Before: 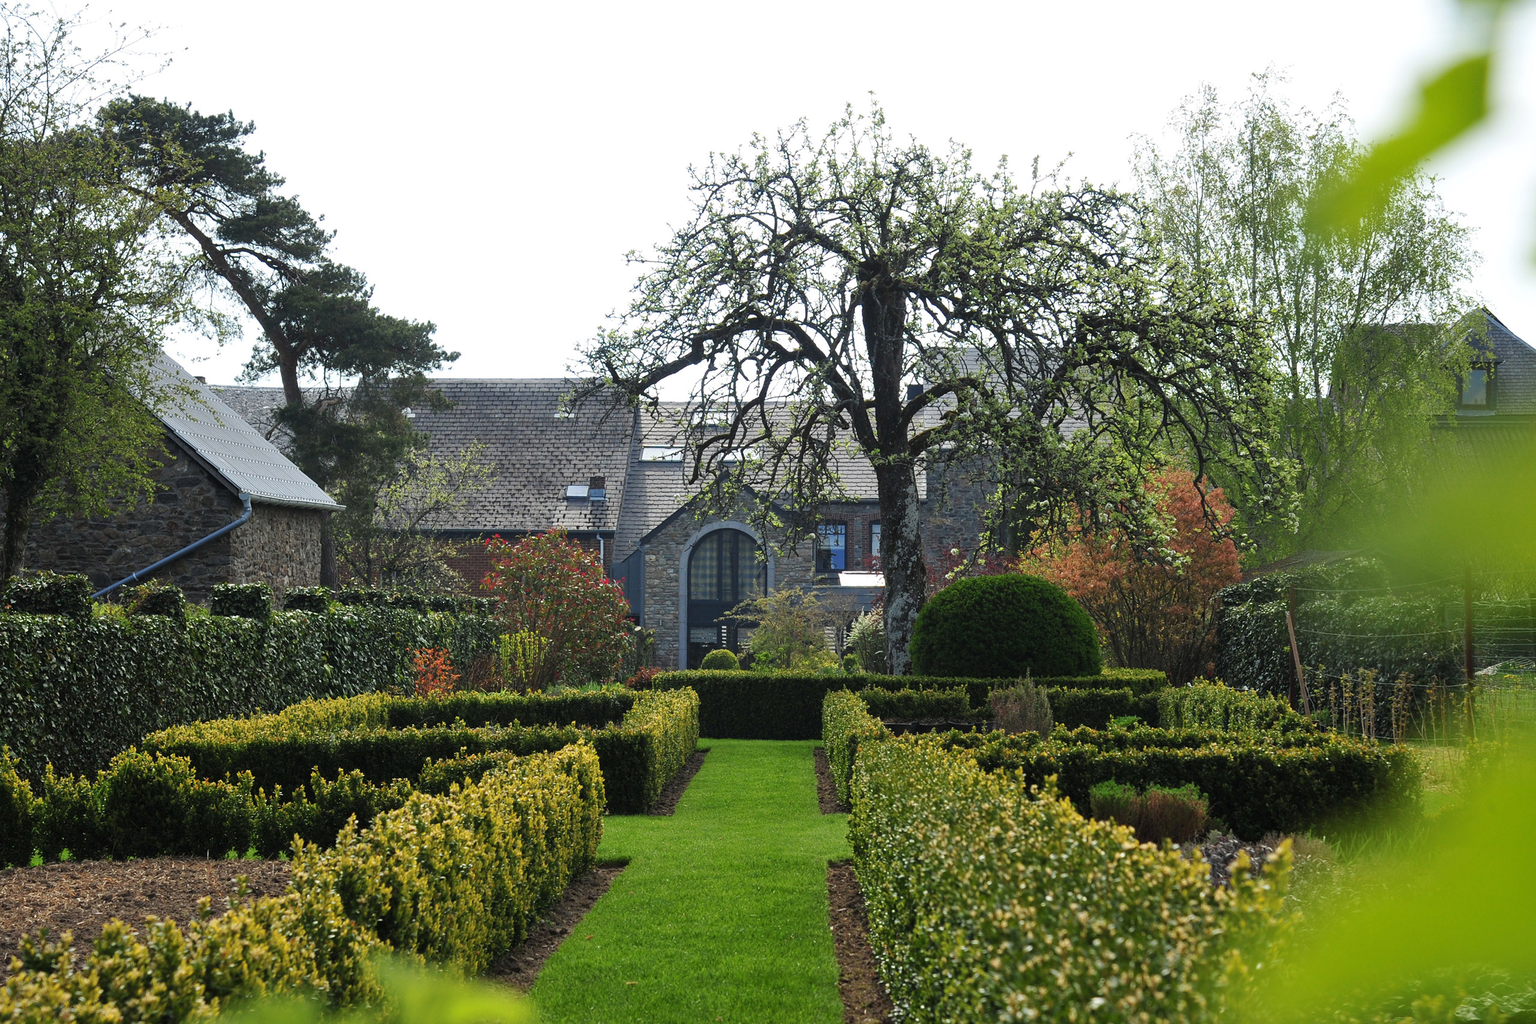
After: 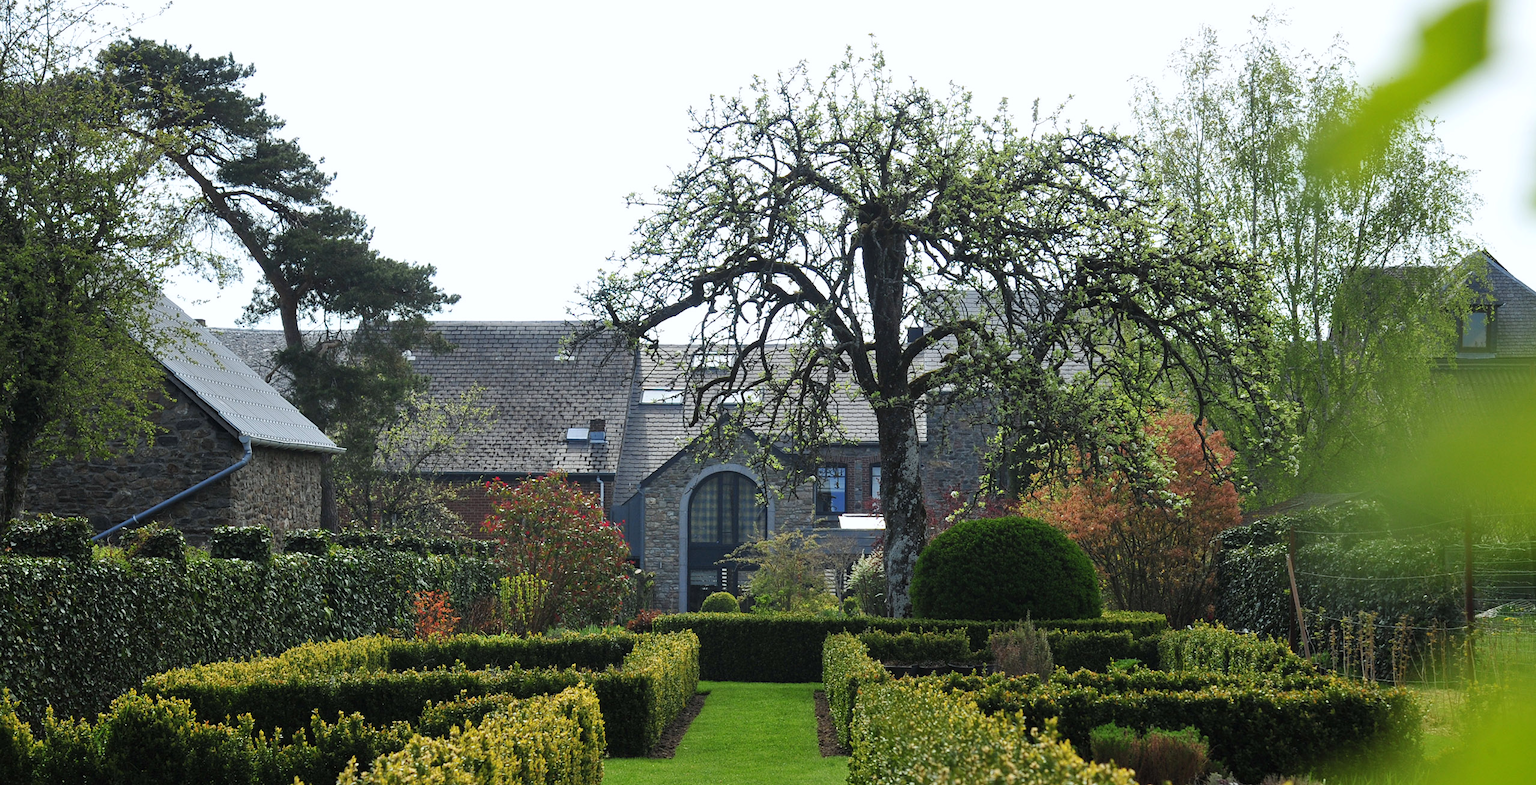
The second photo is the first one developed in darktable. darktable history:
crop: top 5.667%, bottom 17.637%
white balance: red 0.982, blue 1.018
